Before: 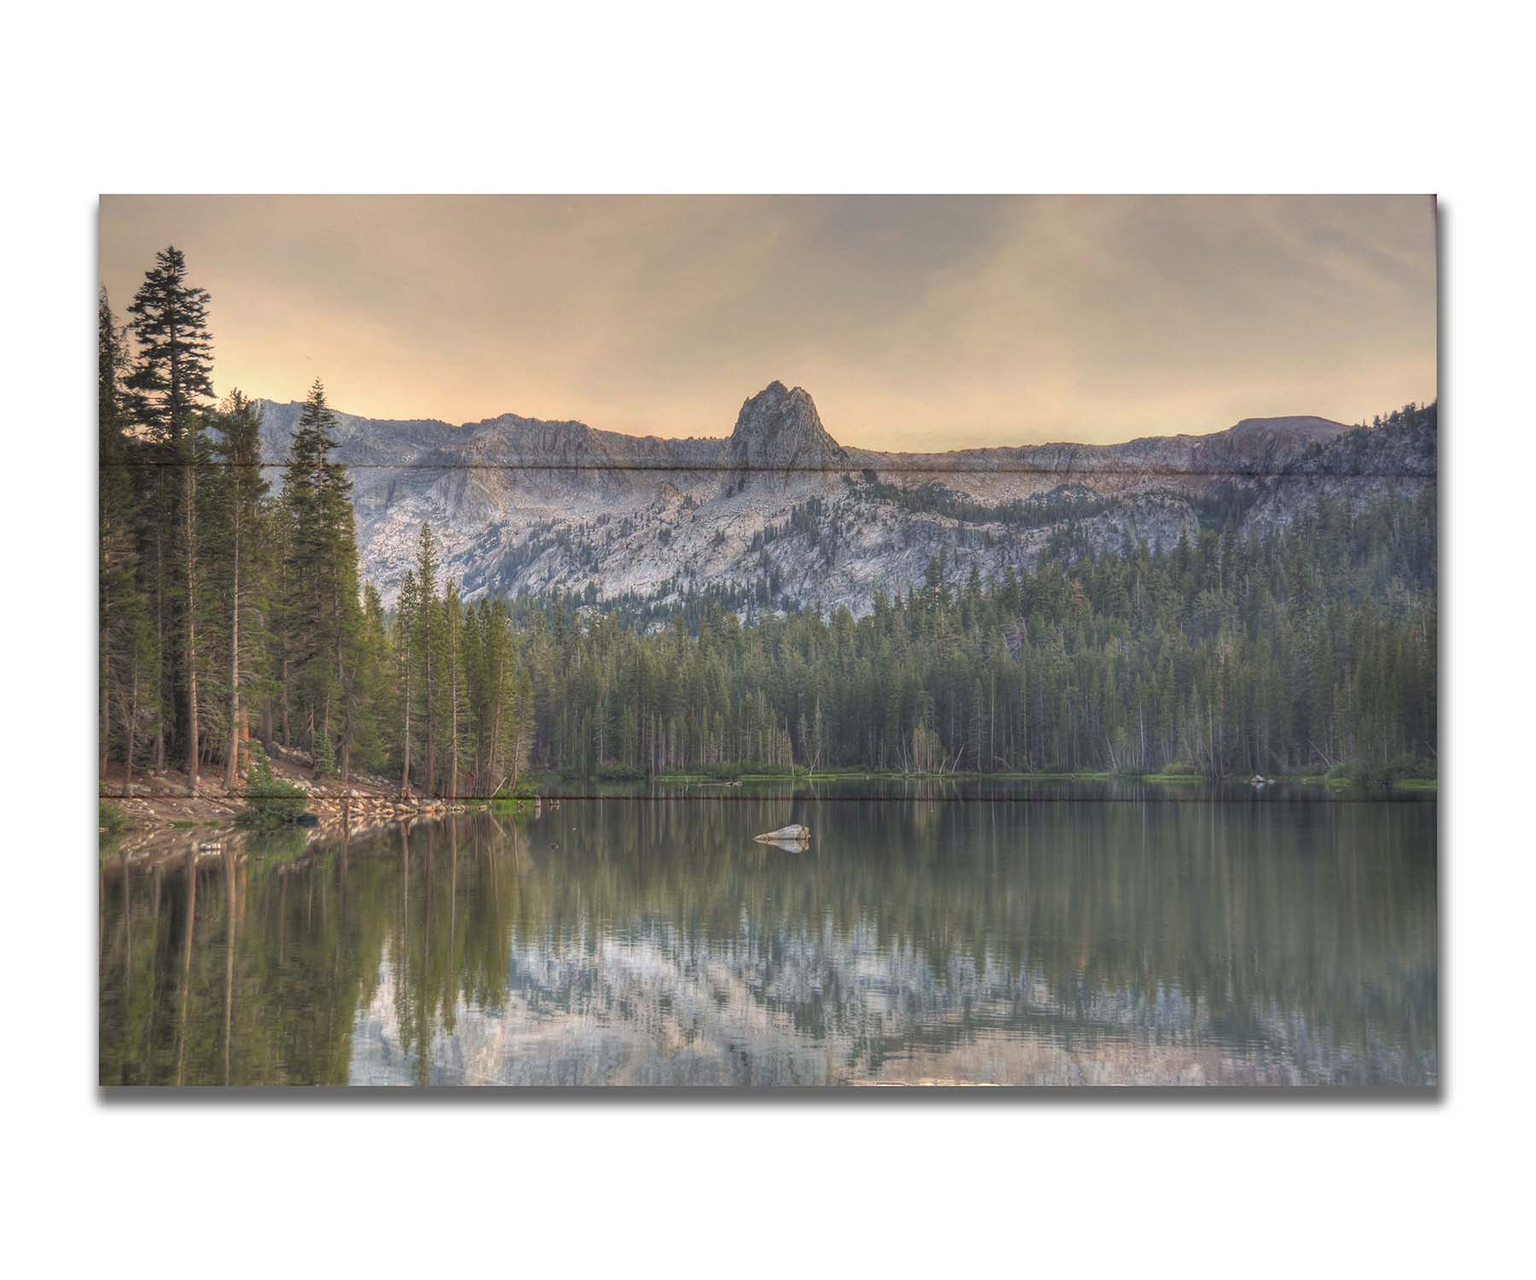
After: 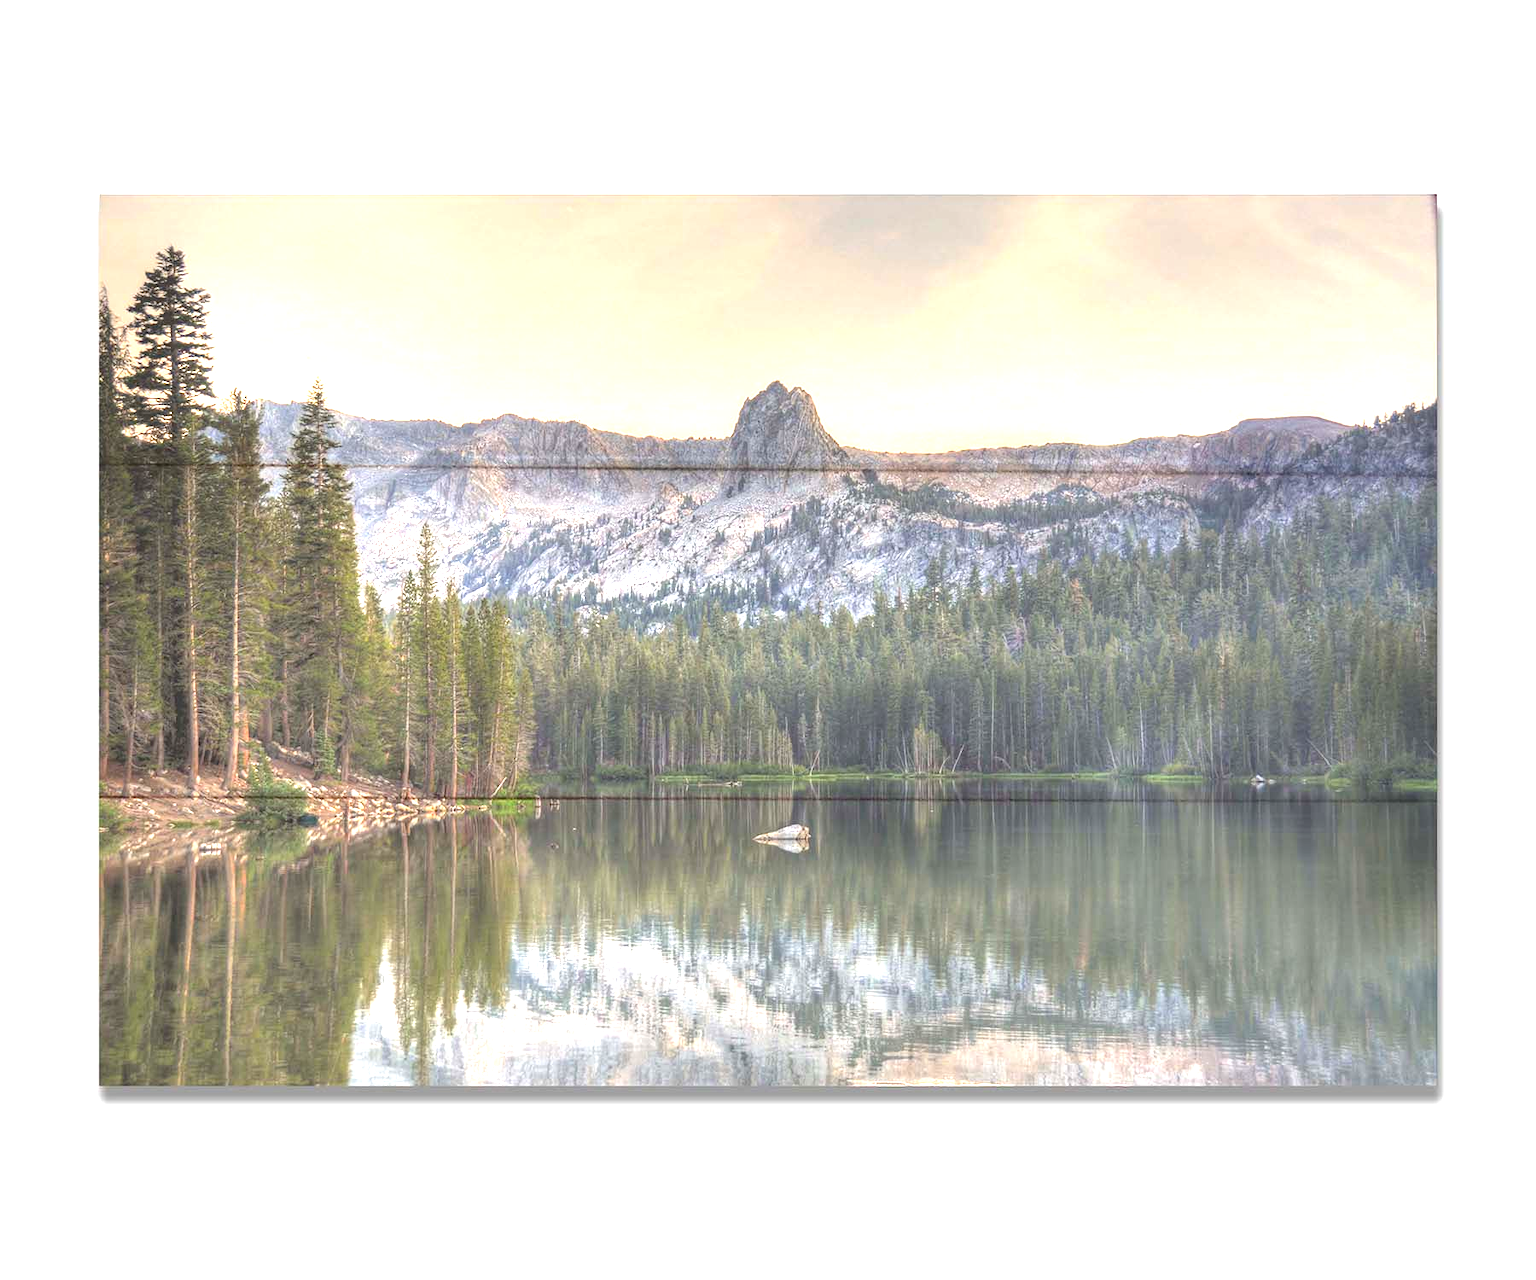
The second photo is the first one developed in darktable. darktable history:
exposure: black level correction 0, exposure 1.377 EV, compensate highlight preservation false
